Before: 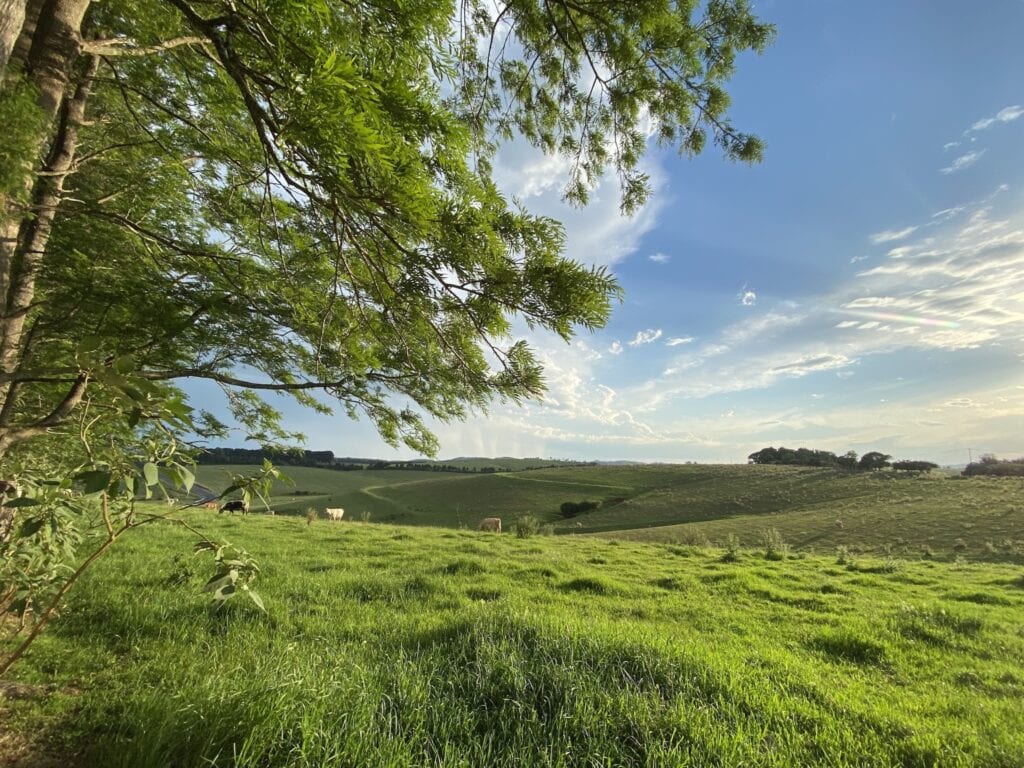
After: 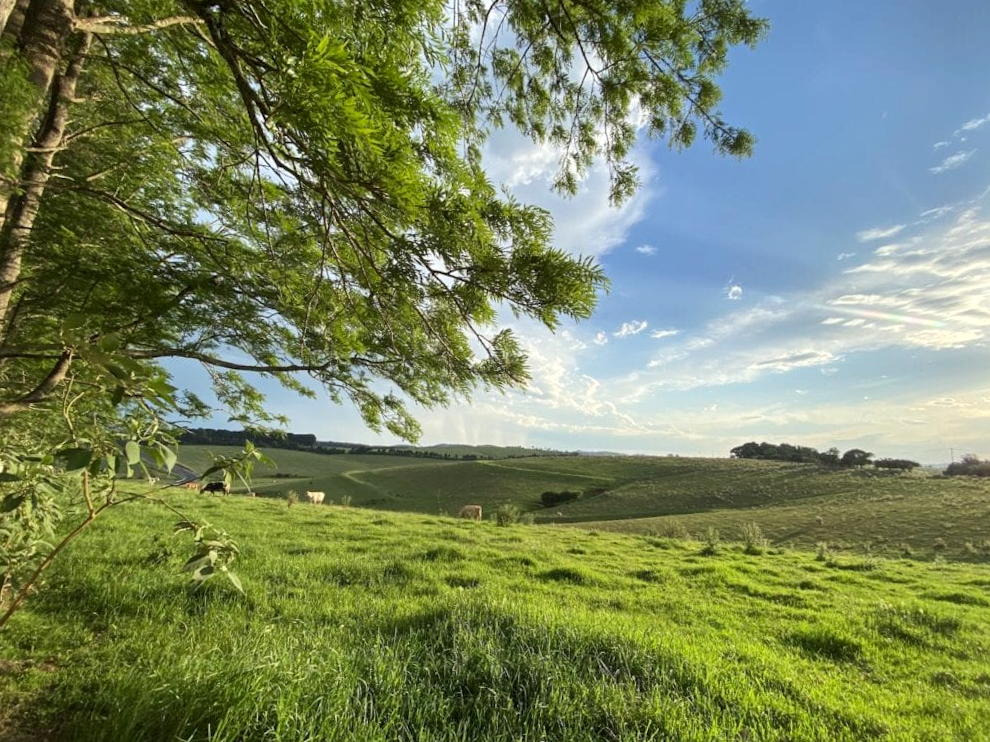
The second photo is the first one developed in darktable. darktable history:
crop and rotate: angle -1.48°
local contrast: highlights 103%, shadows 99%, detail 119%, midtone range 0.2
contrast brightness saturation: contrast 0.096, brightness 0.028, saturation 0.091
